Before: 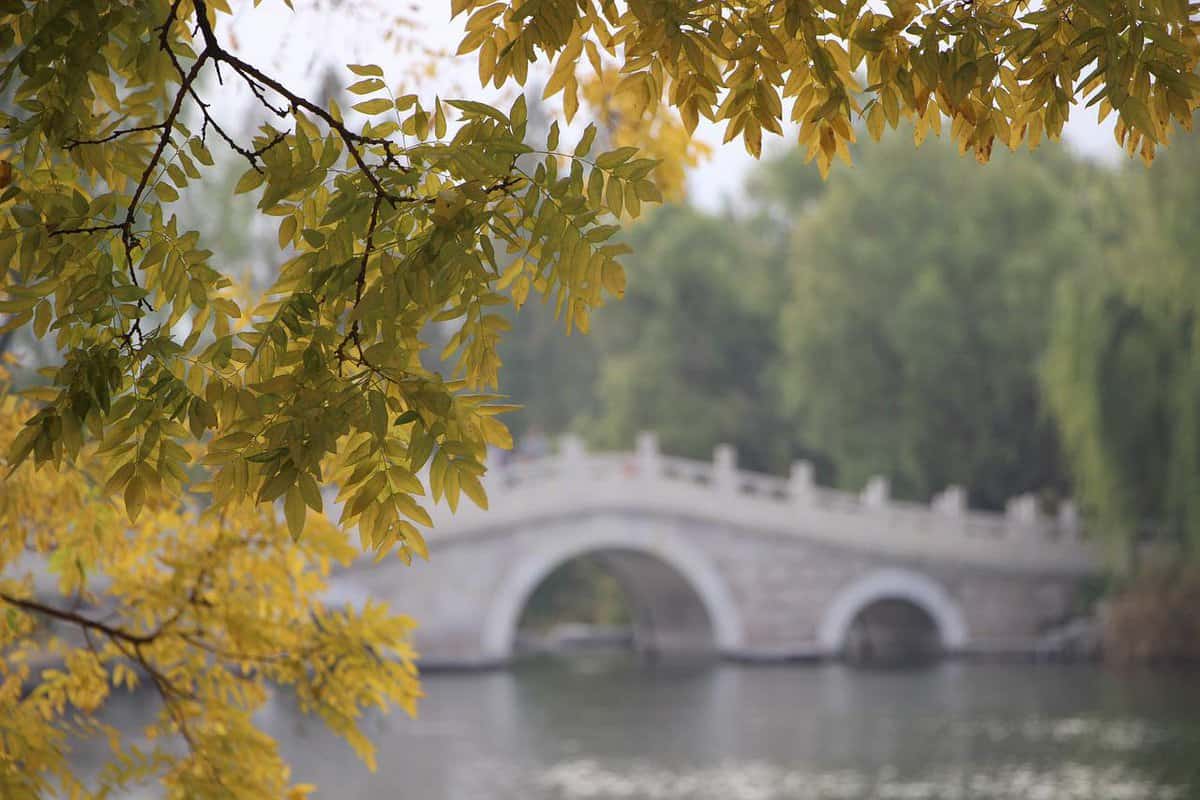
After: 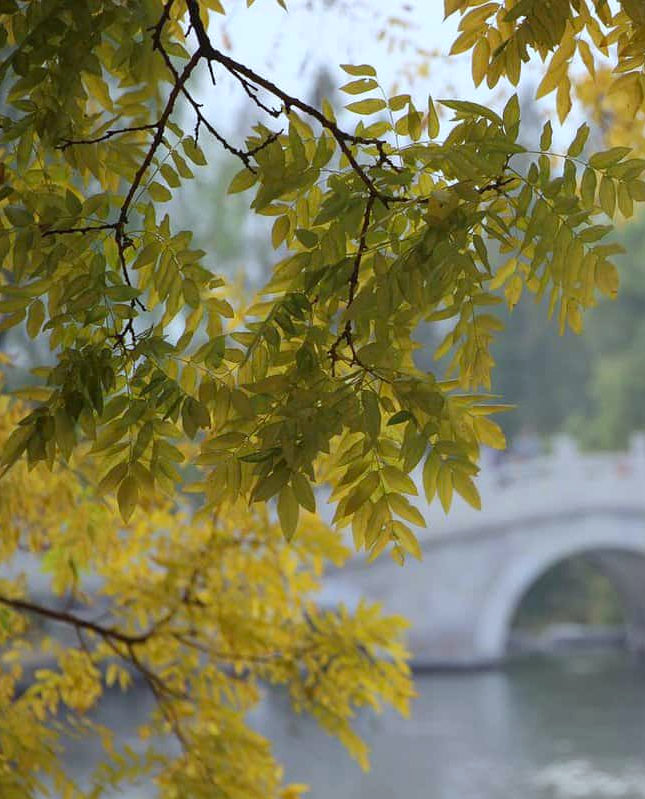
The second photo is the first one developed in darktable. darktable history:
white balance: red 0.925, blue 1.046
crop: left 0.587%, right 45.588%, bottom 0.086%
contrast brightness saturation: saturation 0.13
